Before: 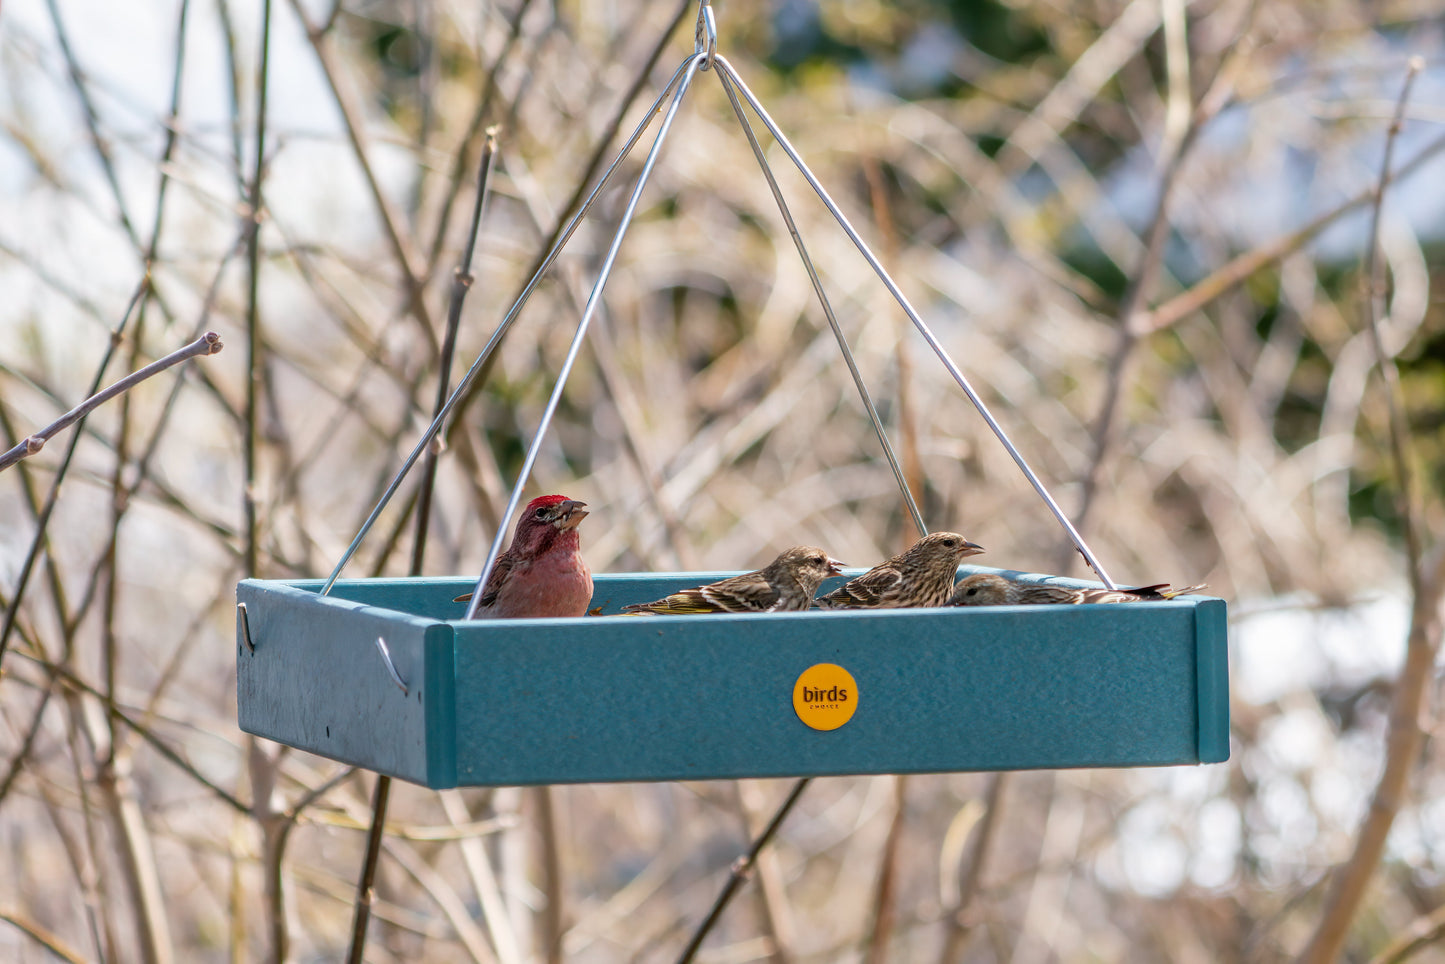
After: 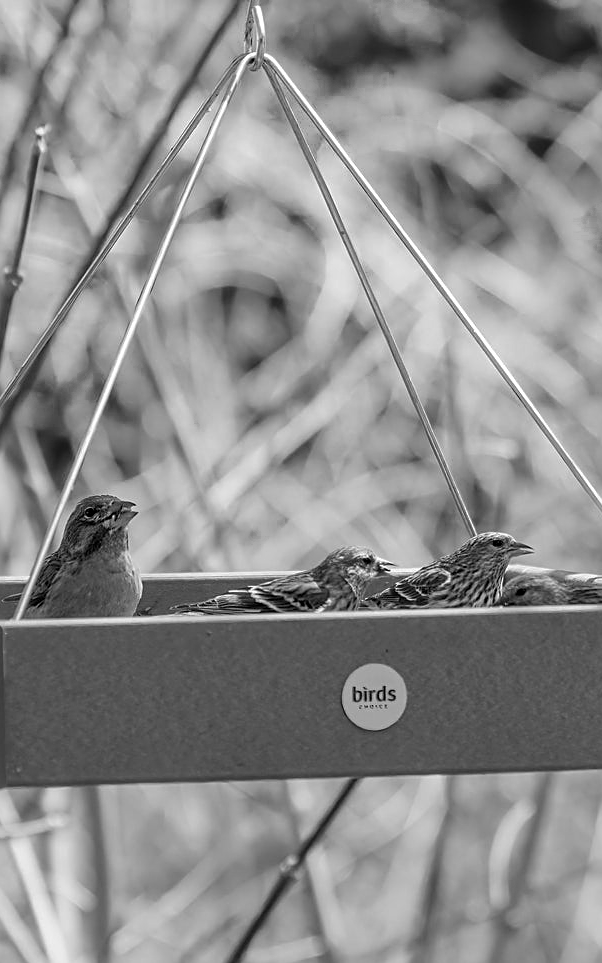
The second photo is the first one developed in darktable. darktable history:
sharpen: on, module defaults
crop: left 31.229%, right 27.105%
color zones: curves: ch0 [(0.25, 0.5) (0.347, 0.092) (0.75, 0.5)]; ch1 [(0.25, 0.5) (0.33, 0.51) (0.75, 0.5)]
monochrome: on, module defaults
white balance: red 0.948, green 1.02, blue 1.176
exposure: compensate highlight preservation false
shadows and highlights: shadows -20, white point adjustment -2, highlights -35
